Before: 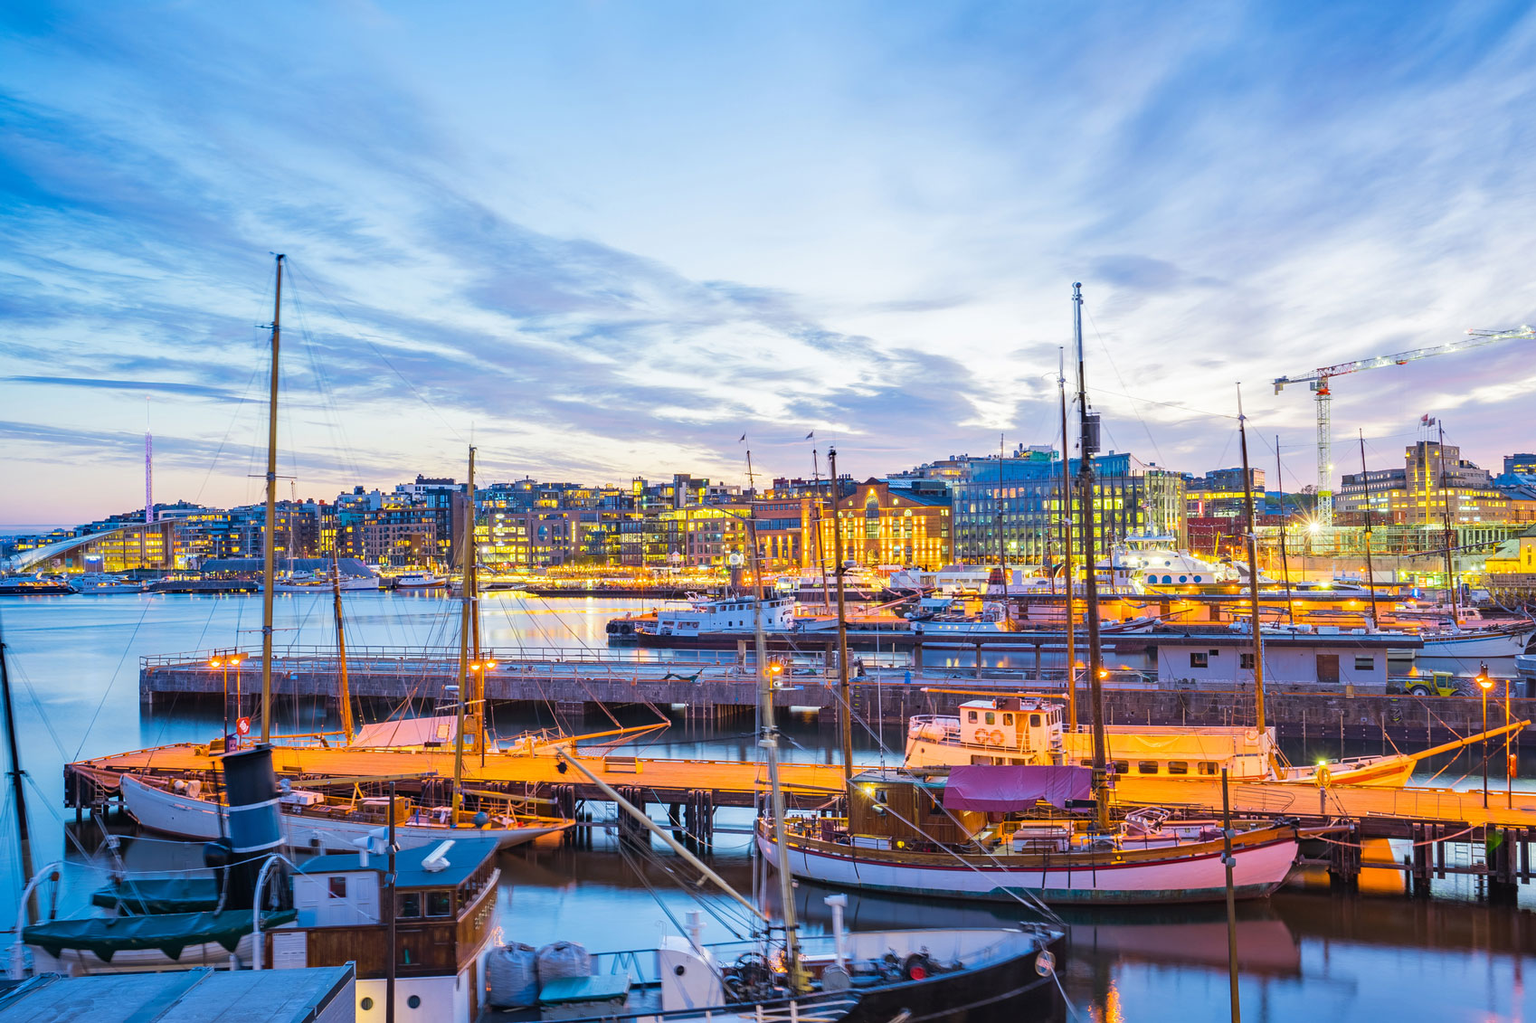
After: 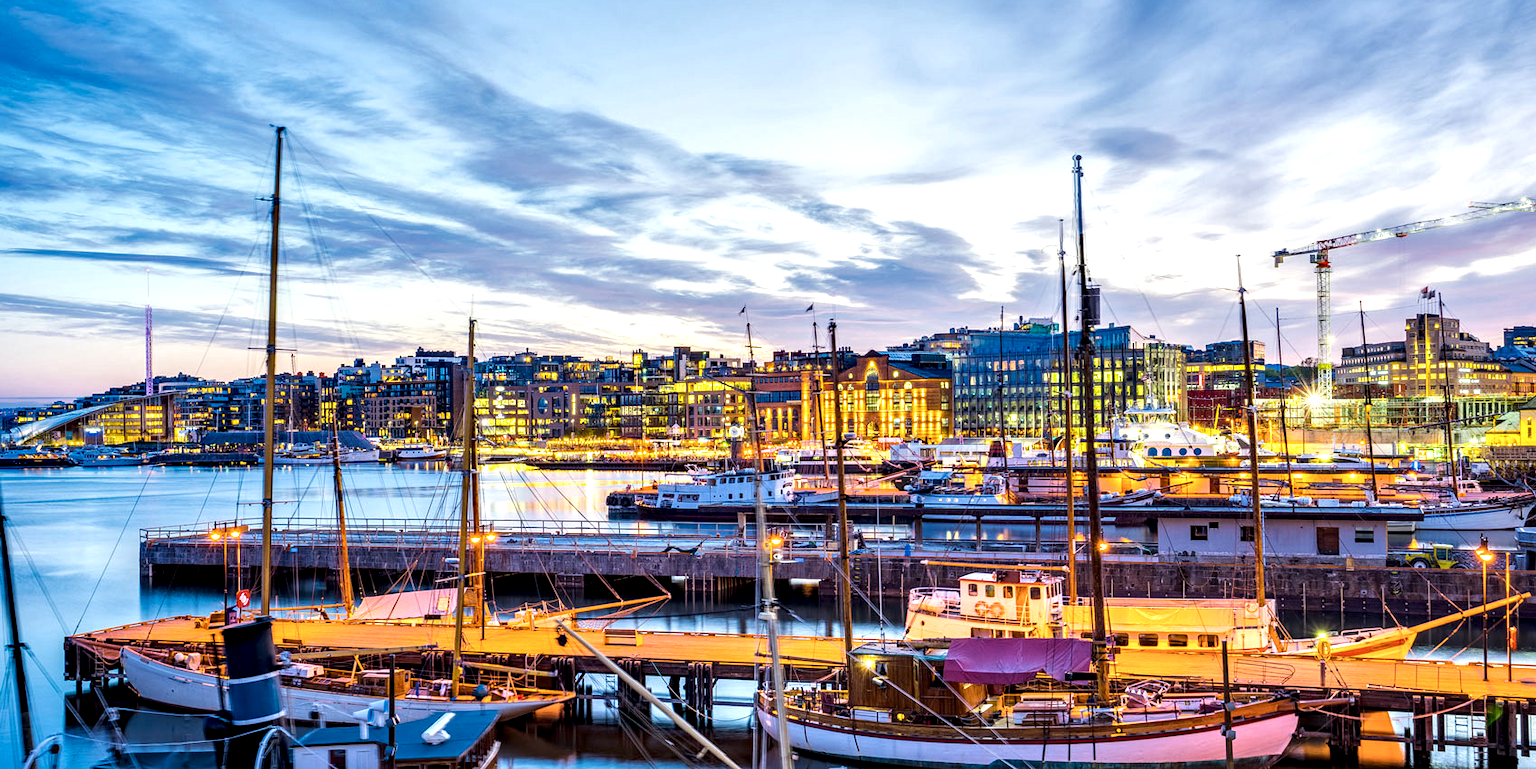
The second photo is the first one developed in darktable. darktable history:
local contrast: highlights 81%, shadows 57%, detail 173%, midtone range 0.607
color balance rgb: perceptual saturation grading › global saturation 0.148%, global vibrance 20%
crop and rotate: top 12.511%, bottom 12.177%
